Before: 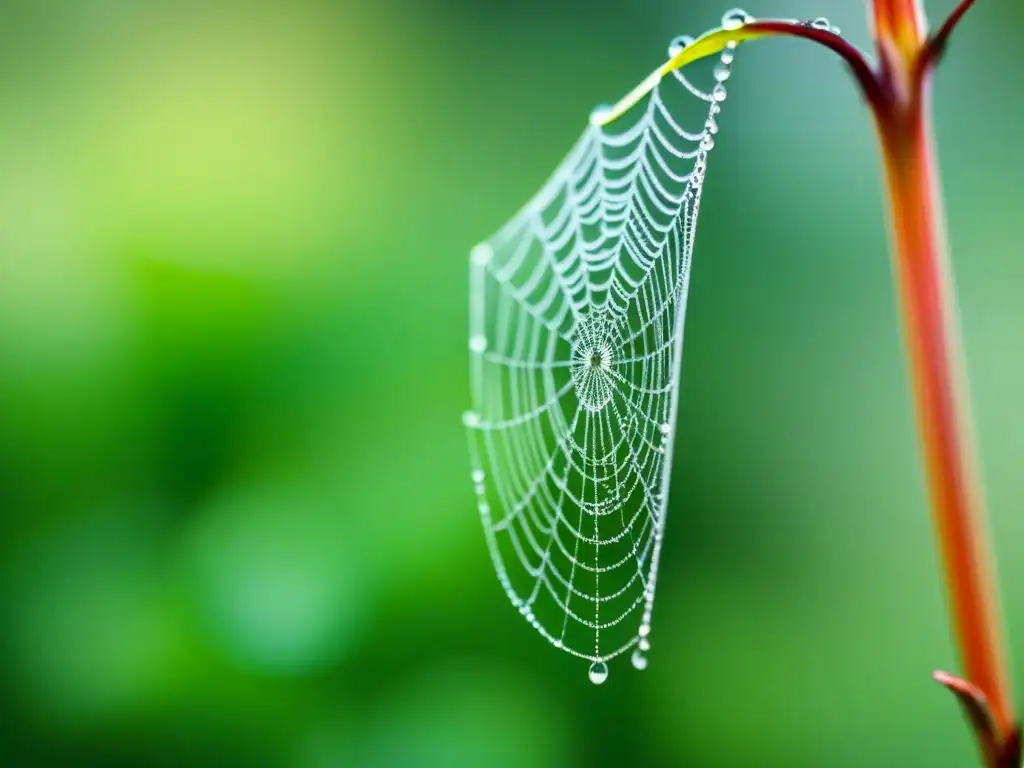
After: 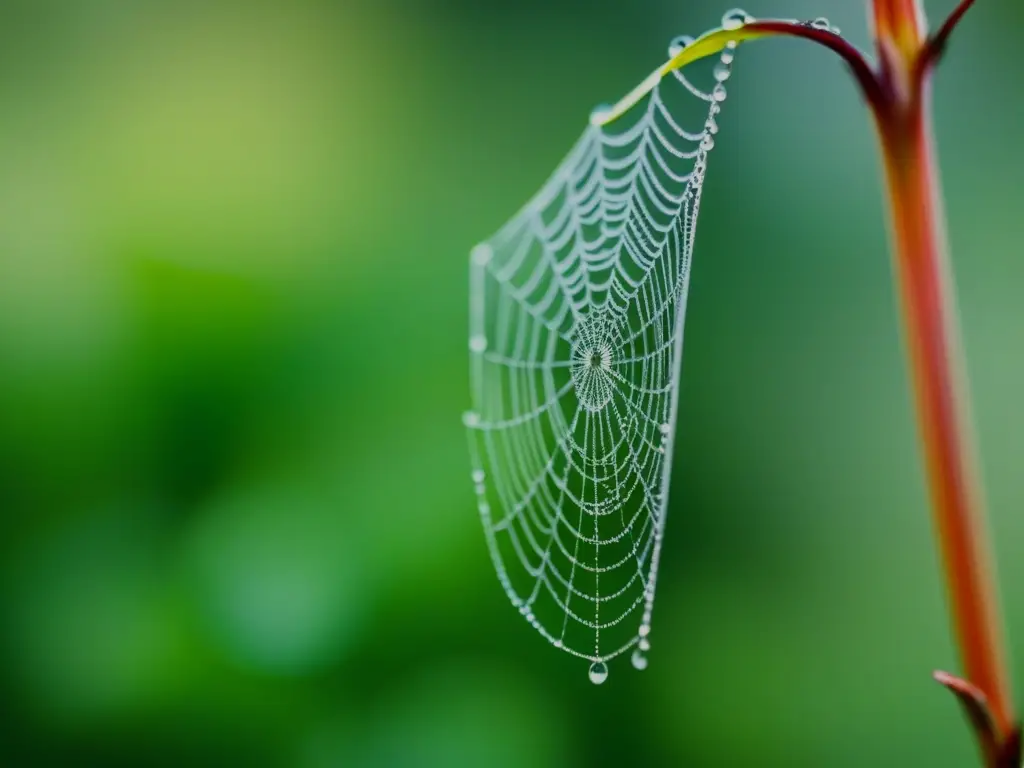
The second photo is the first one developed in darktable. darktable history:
exposure: black level correction 0, exposure -0.72 EV, compensate highlight preservation false
color zones: curves: ch0 [(0, 0.5) (0.143, 0.5) (0.286, 0.5) (0.429, 0.495) (0.571, 0.437) (0.714, 0.44) (0.857, 0.496) (1, 0.5)]
